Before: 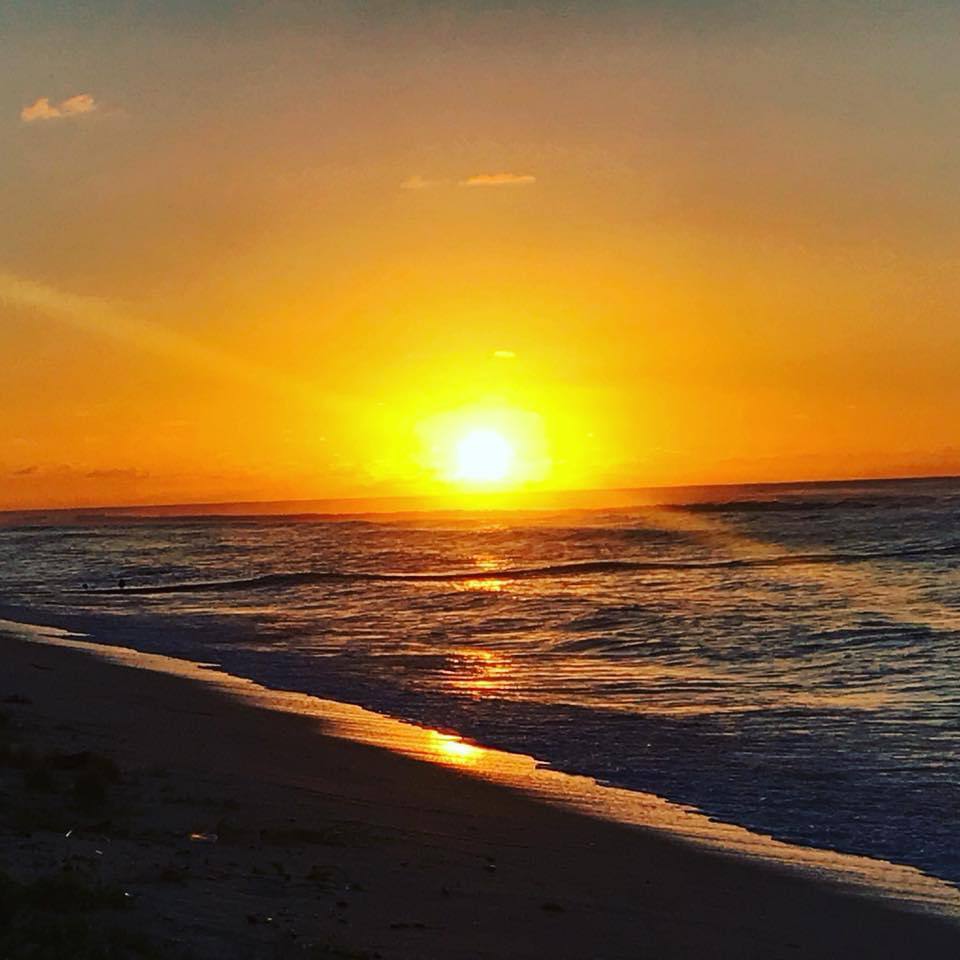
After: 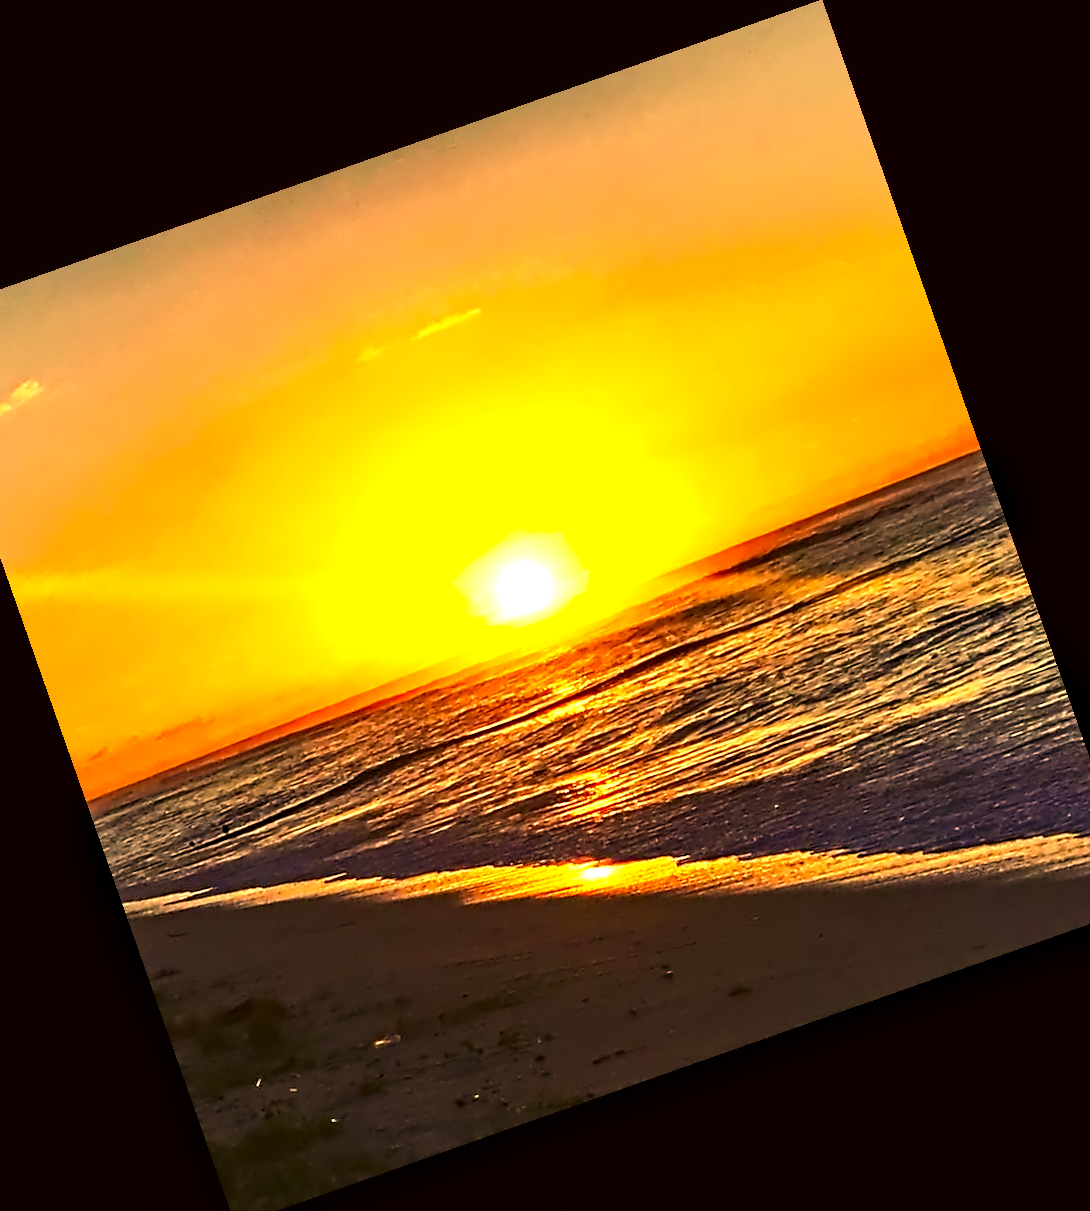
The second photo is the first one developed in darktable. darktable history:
color correction: highlights a* 17.94, highlights b* 35.39, shadows a* 1.48, shadows b* 6.42, saturation 1.01
contrast equalizer: octaves 7, y [[0.5, 0.542, 0.583, 0.625, 0.667, 0.708], [0.5 ×6], [0.5 ×6], [0, 0.033, 0.067, 0.1, 0.133, 0.167], [0, 0.05, 0.1, 0.15, 0.2, 0.25]]
crop and rotate: angle 19.43°, left 6.812%, right 4.125%, bottom 1.087%
velvia: on, module defaults
exposure: black level correction 0, exposure 1.2 EV, compensate highlight preservation false
